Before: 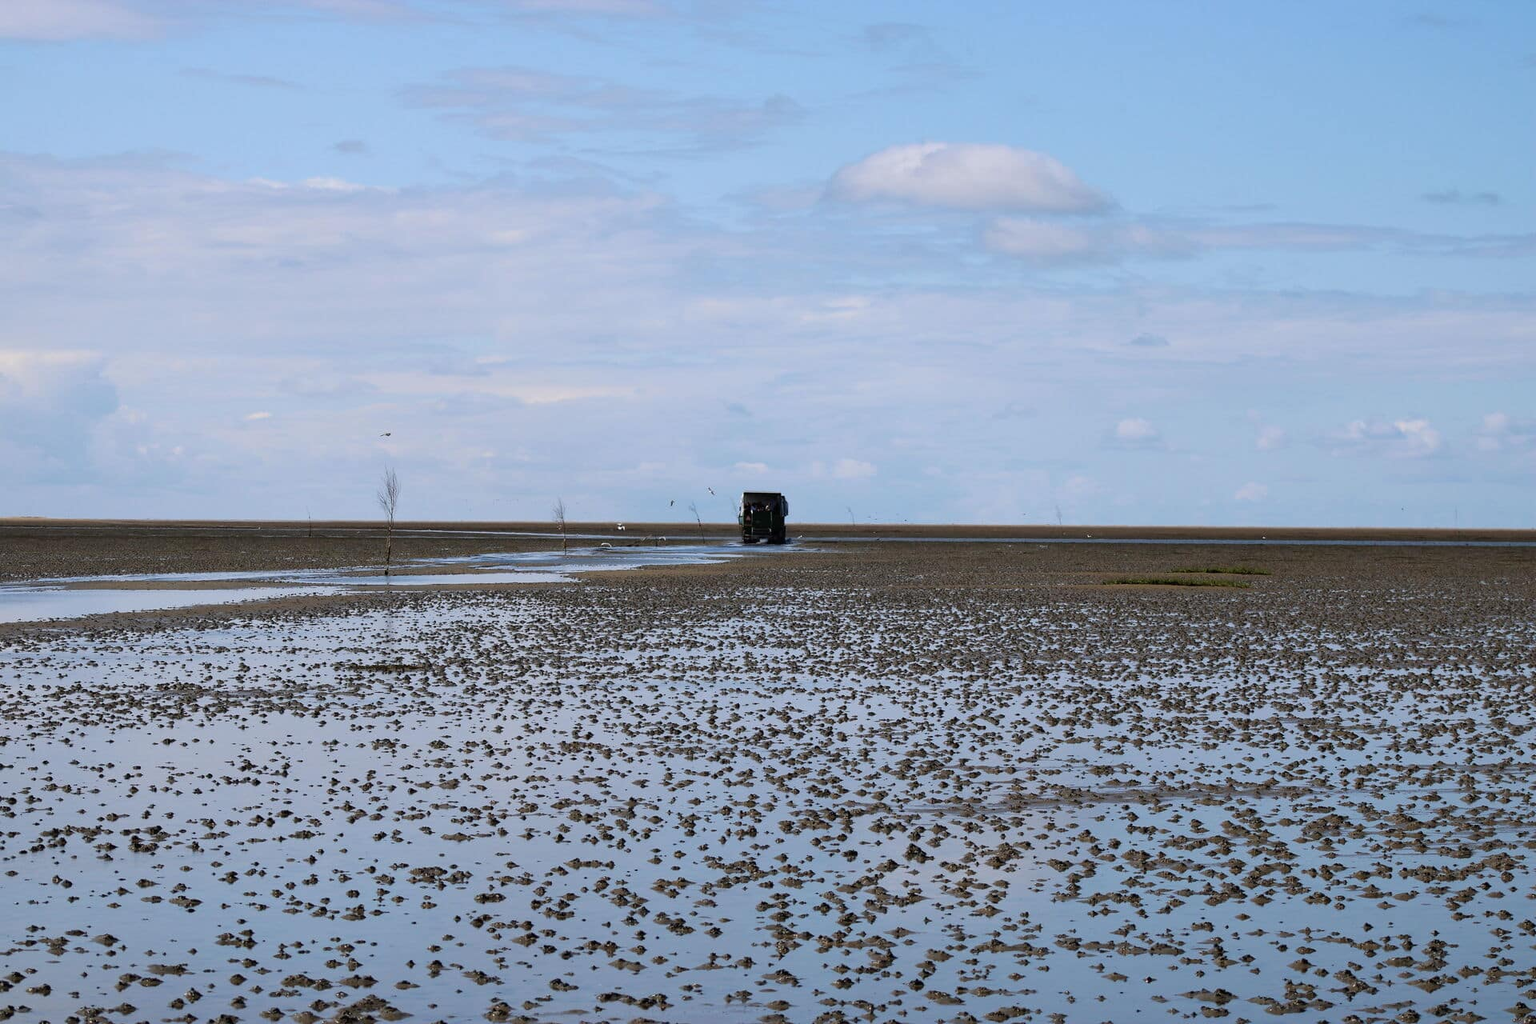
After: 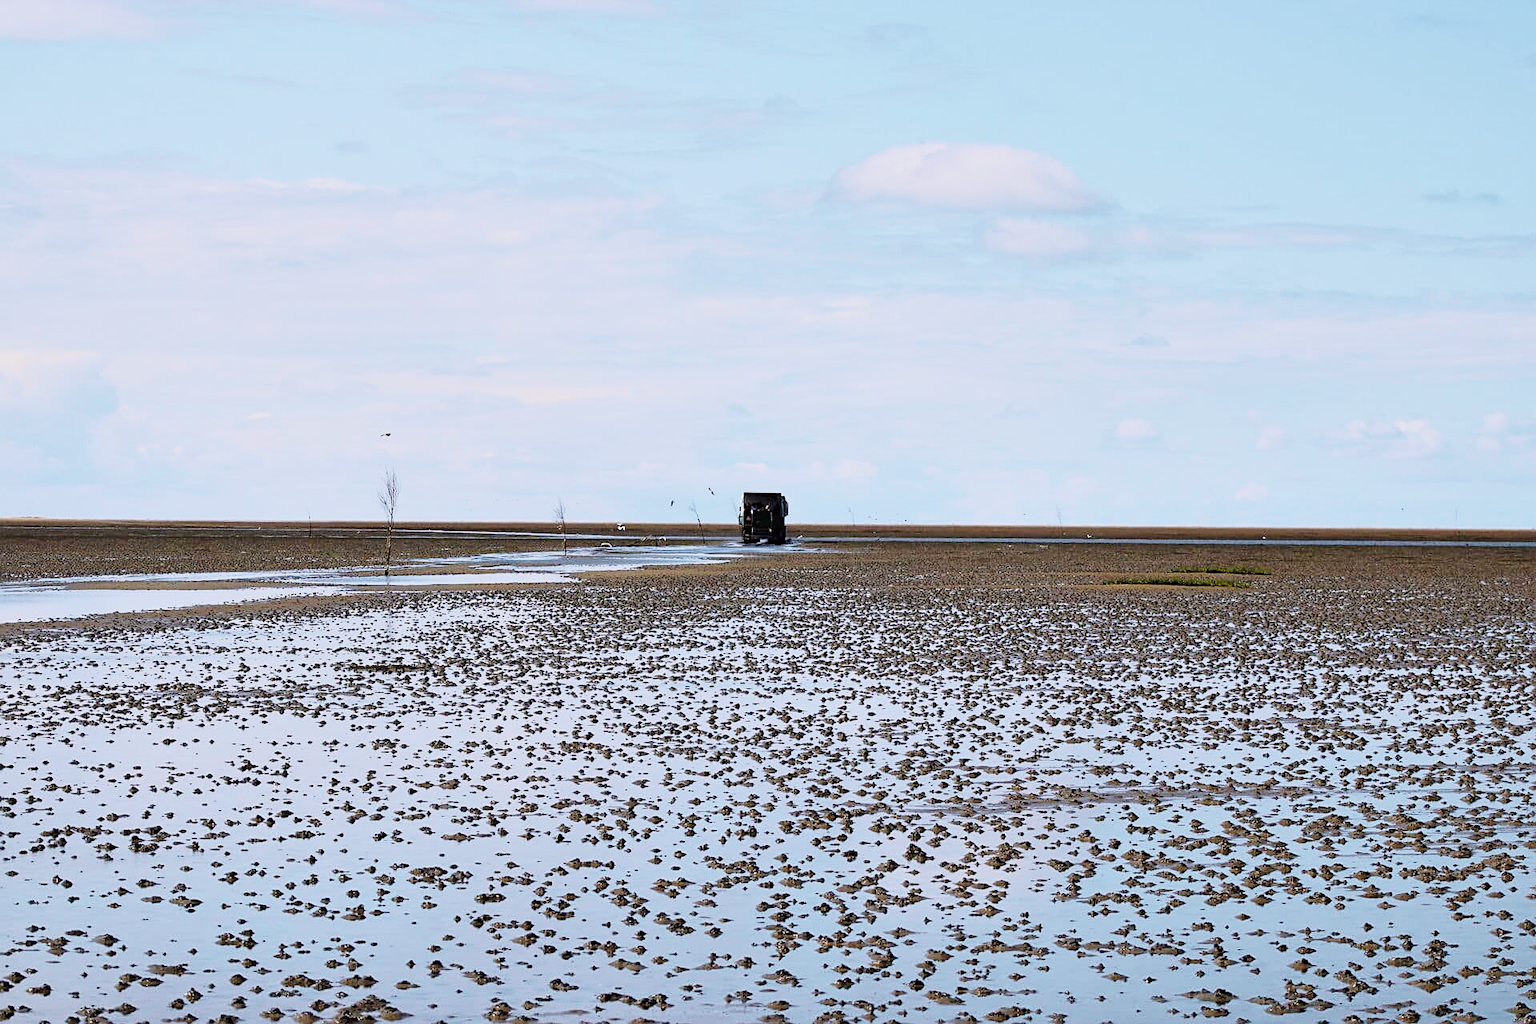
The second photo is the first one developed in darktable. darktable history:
base curve: curves: ch0 [(0, 0) (0.028, 0.03) (0.121, 0.232) (0.46, 0.748) (0.859, 0.968) (1, 1)], preserve colors none
sharpen: on, module defaults
shadows and highlights: shadows 29.32, highlights -29.32, low approximation 0.01, soften with gaussian
tone curve: curves: ch0 [(0.013, 0) (0.061, 0.068) (0.239, 0.256) (0.502, 0.505) (0.683, 0.676) (0.761, 0.773) (0.858, 0.858) (0.987, 0.945)]; ch1 [(0, 0) (0.172, 0.123) (0.304, 0.288) (0.414, 0.44) (0.472, 0.473) (0.502, 0.508) (0.521, 0.528) (0.583, 0.595) (0.654, 0.673) (0.728, 0.761) (1, 1)]; ch2 [(0, 0) (0.411, 0.424) (0.485, 0.476) (0.502, 0.502) (0.553, 0.557) (0.57, 0.576) (1, 1)], color space Lab, independent channels, preserve colors none
tone equalizer: -8 EV -0.55 EV
exposure: compensate highlight preservation false
